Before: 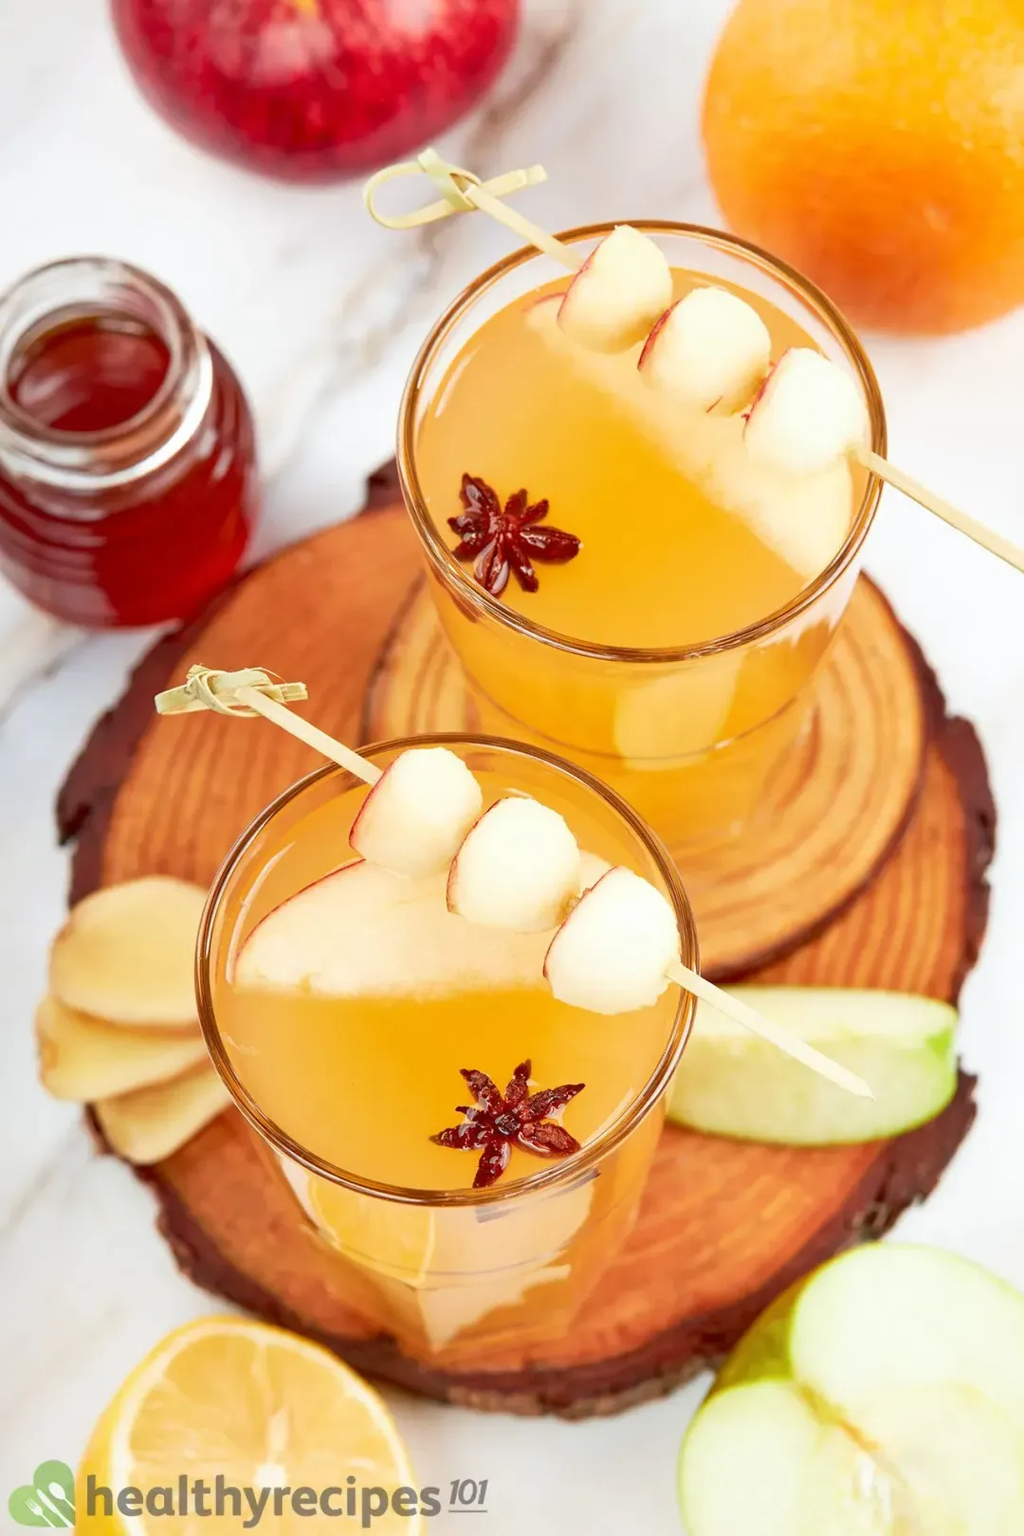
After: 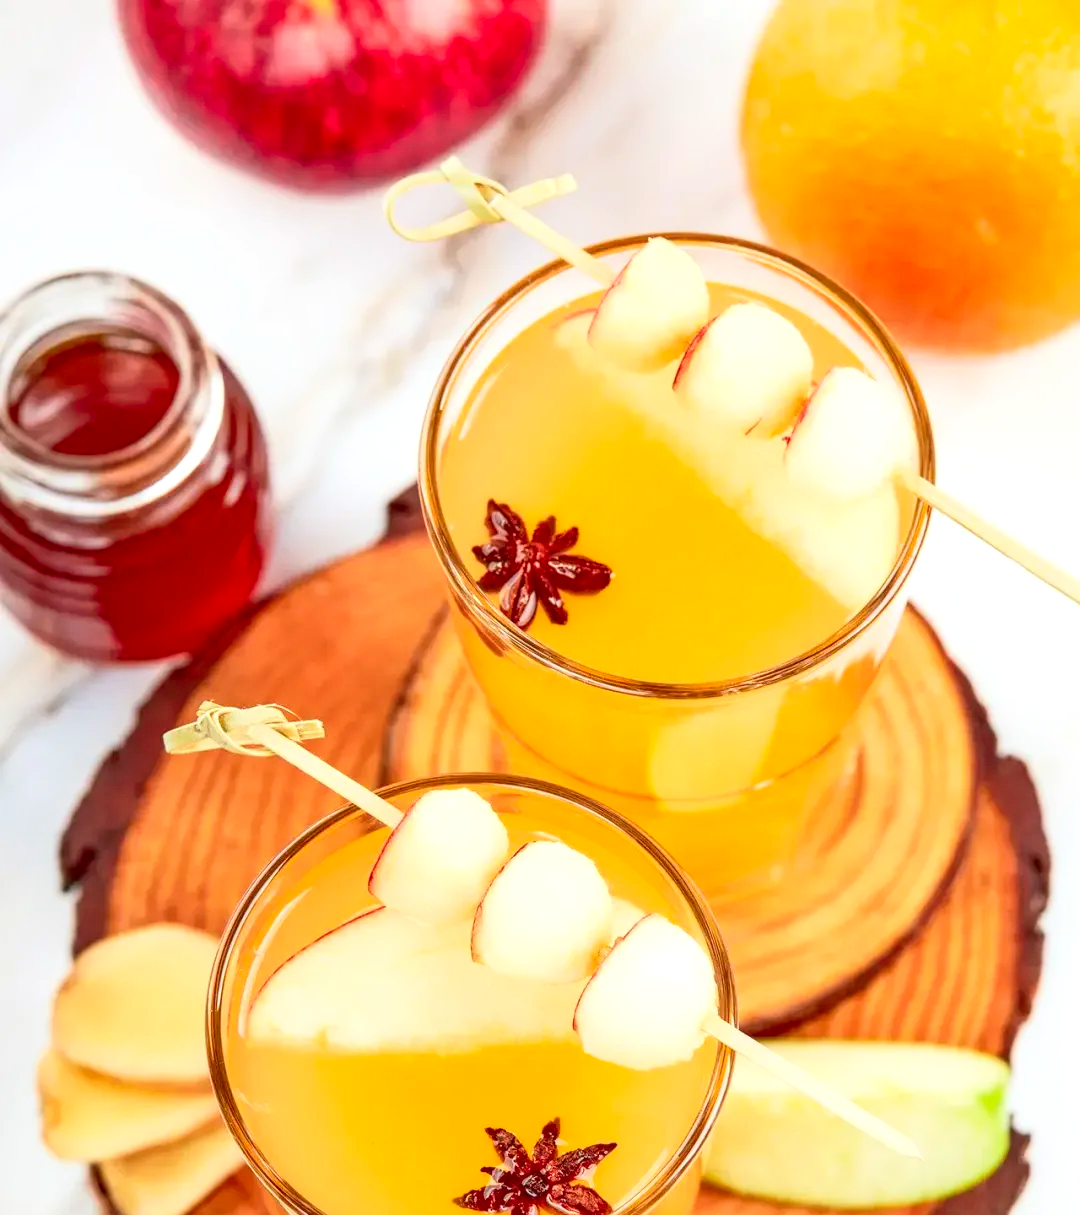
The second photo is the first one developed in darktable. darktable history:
local contrast: detail 130%
contrast brightness saturation: contrast 0.195, brightness 0.16, saturation 0.219
crop: bottom 24.986%
